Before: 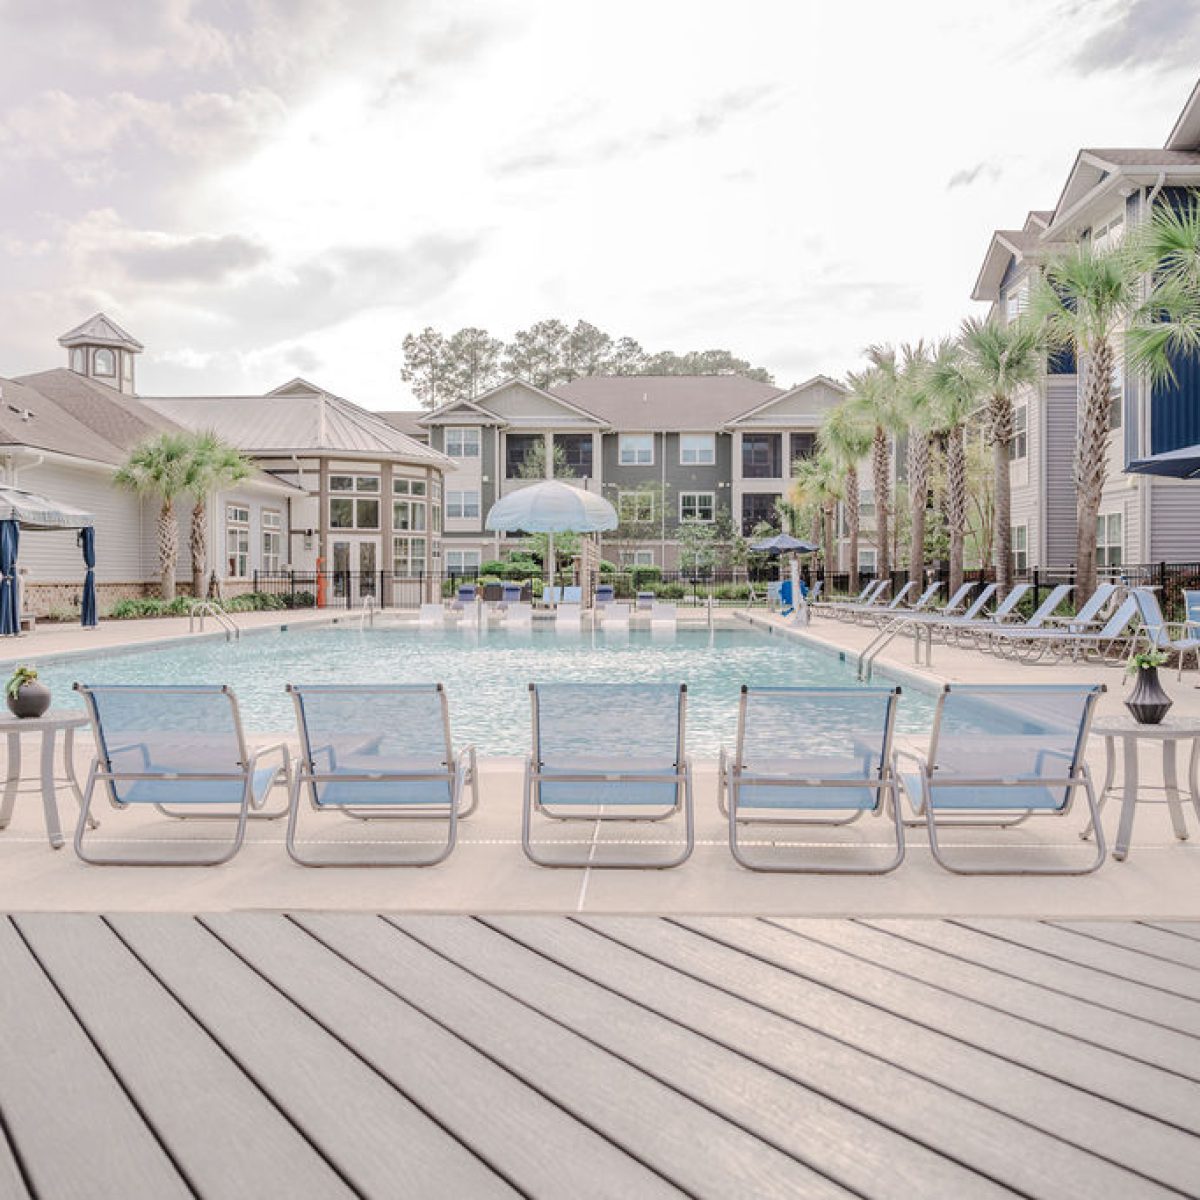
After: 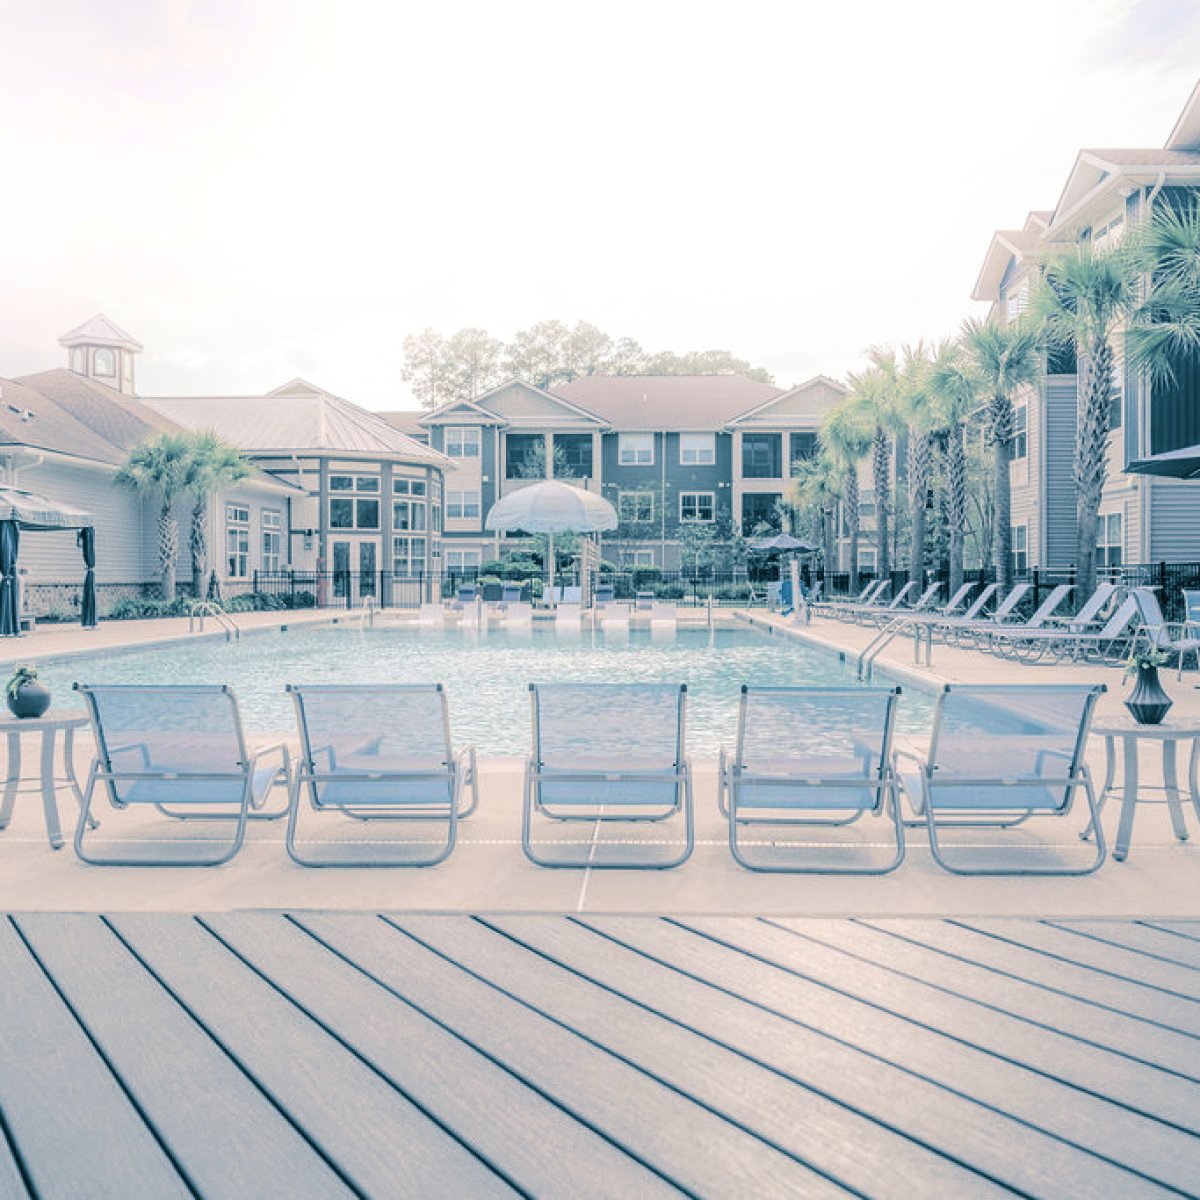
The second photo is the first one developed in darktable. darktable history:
bloom: size 16%, threshold 98%, strength 20%
split-toning: shadows › hue 212.4°, balance -70
